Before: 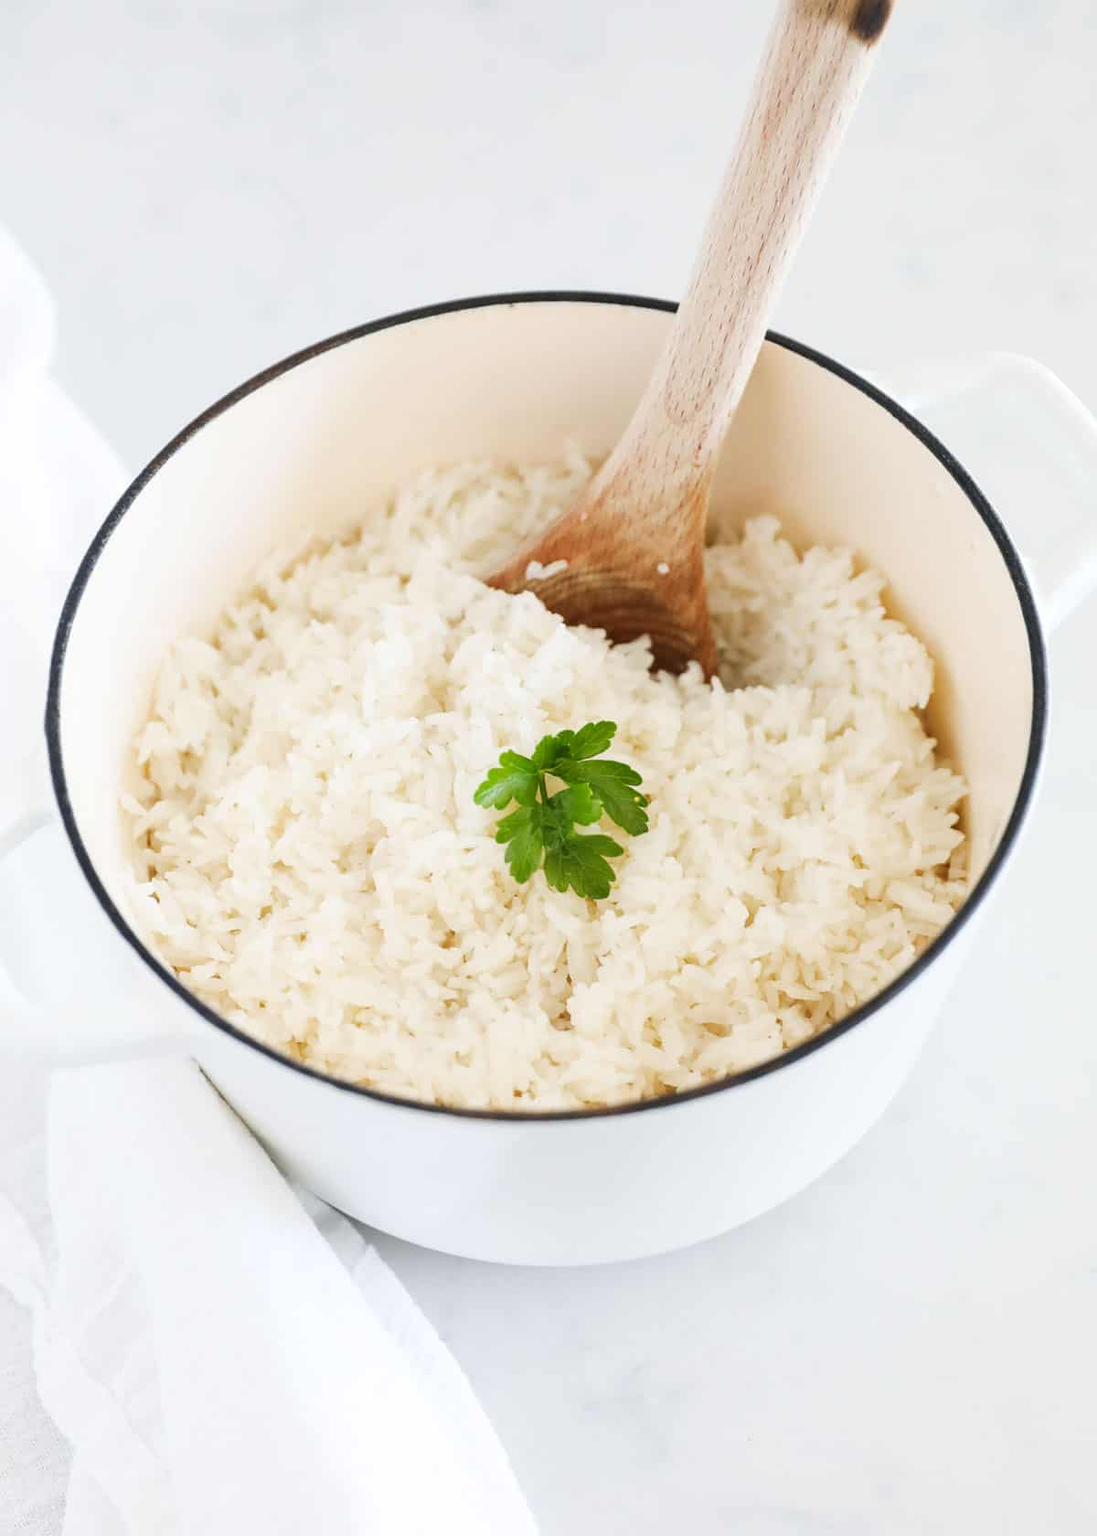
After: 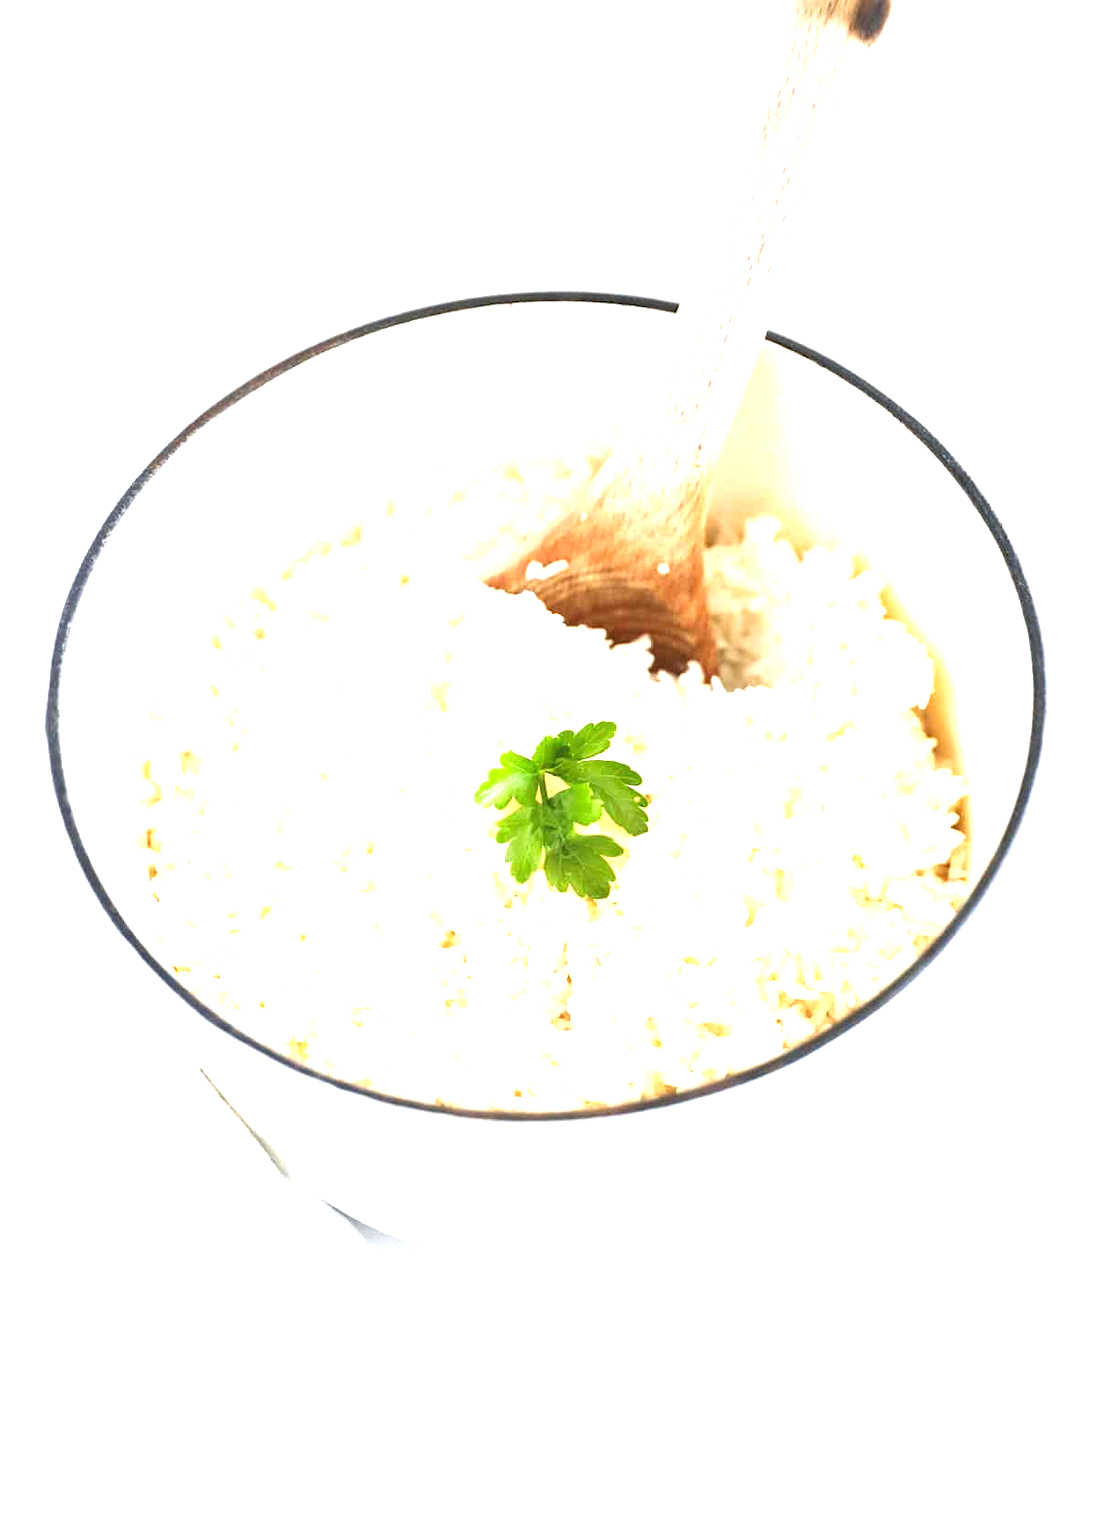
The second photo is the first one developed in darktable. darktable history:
exposure: black level correction 0, exposure 1.408 EV, compensate highlight preservation false
base curve: preserve colors none
